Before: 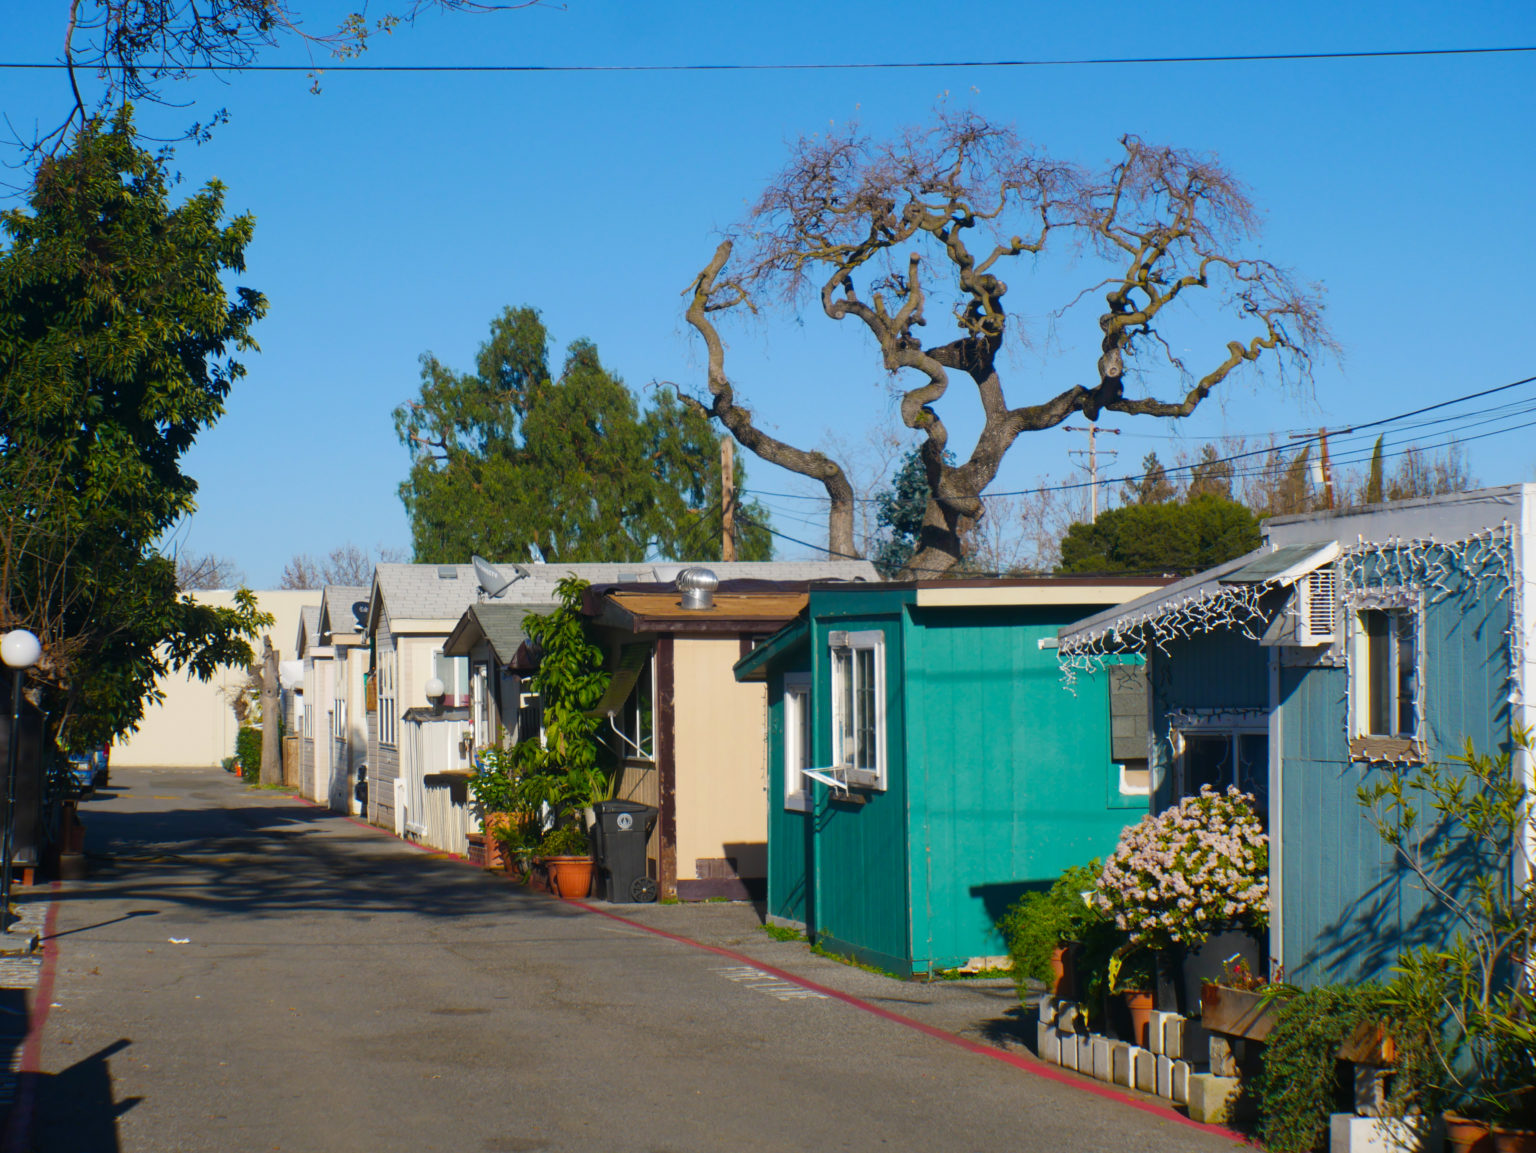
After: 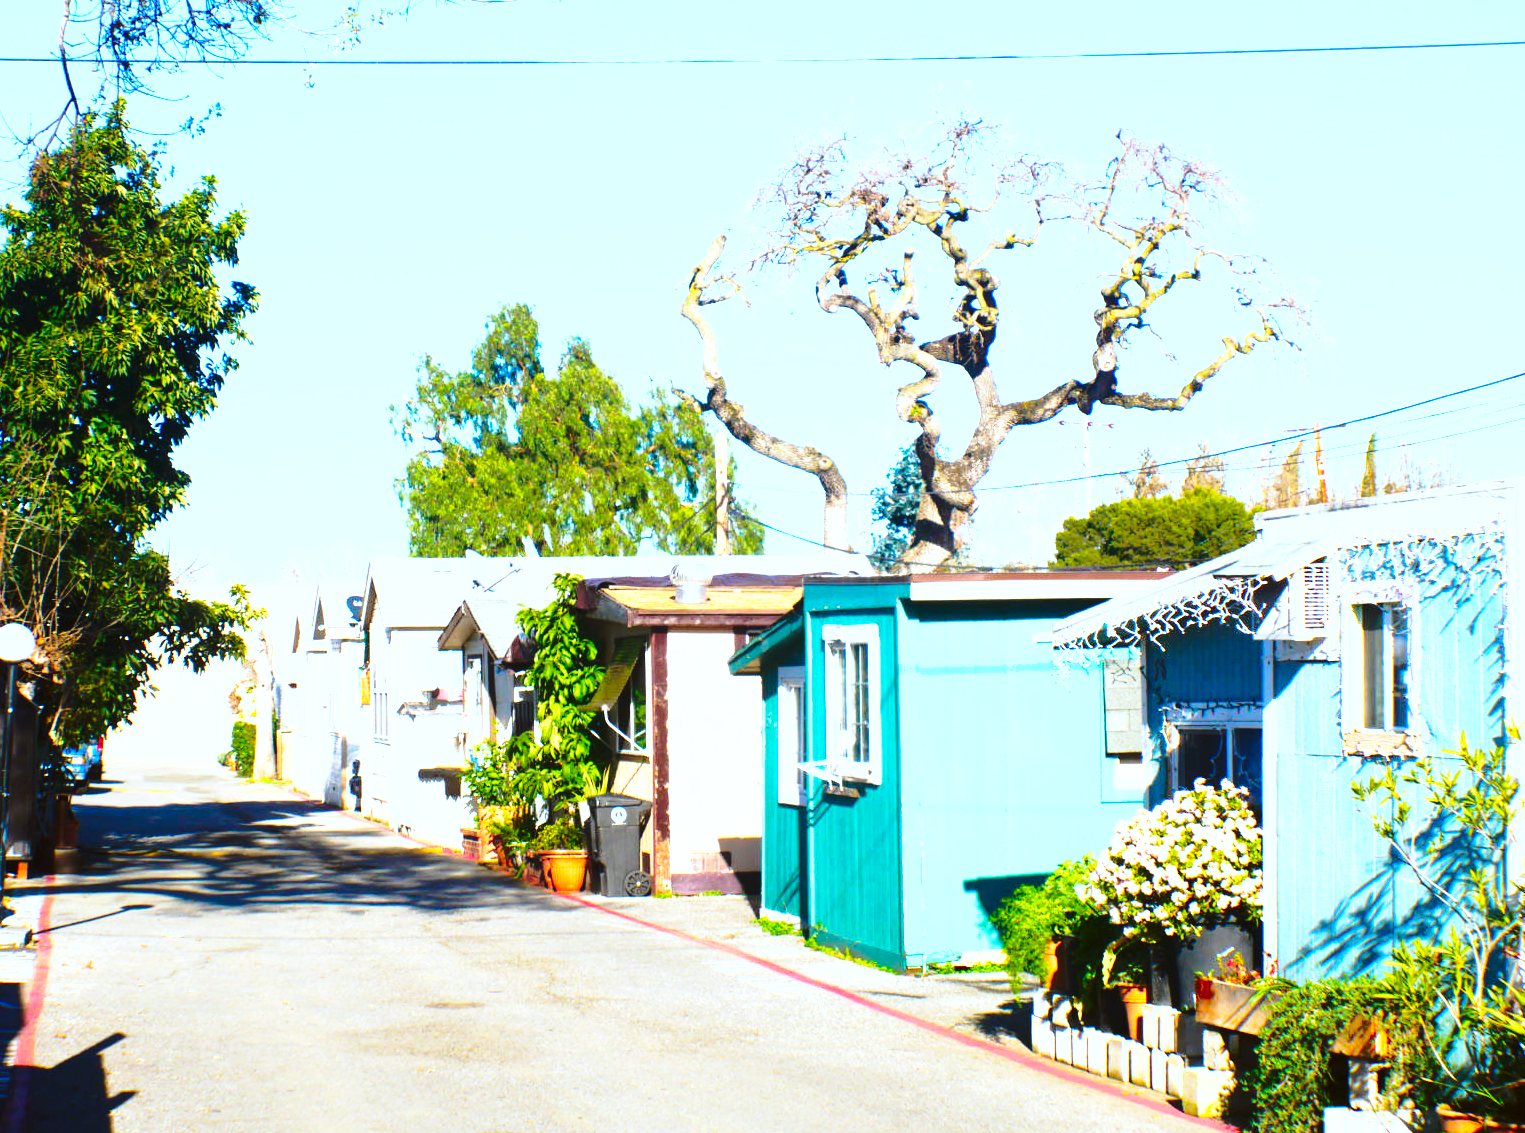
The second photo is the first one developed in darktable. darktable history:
crop: left 0.439%, top 0.522%, right 0.242%, bottom 0.683%
shadows and highlights: shadows 10.24, white point adjustment 1.05, highlights -38.5
base curve: curves: ch0 [(0, 0) (0.028, 0.03) (0.121, 0.232) (0.46, 0.748) (0.859, 0.968) (1, 1)], preserve colors none
tone equalizer: -8 EV -0.789 EV, -7 EV -0.69 EV, -6 EV -0.583 EV, -5 EV -0.415 EV, -3 EV 0.404 EV, -2 EV 0.6 EV, -1 EV 0.691 EV, +0 EV 0.74 EV, edges refinement/feathering 500, mask exposure compensation -1.57 EV, preserve details no
color correction: highlights a* -3.17, highlights b* -6.35, shadows a* 3.15, shadows b* 5.78
exposure: black level correction 0, exposure 1.52 EV, compensate highlight preservation false
contrast brightness saturation: contrast 0.092, saturation 0.283
